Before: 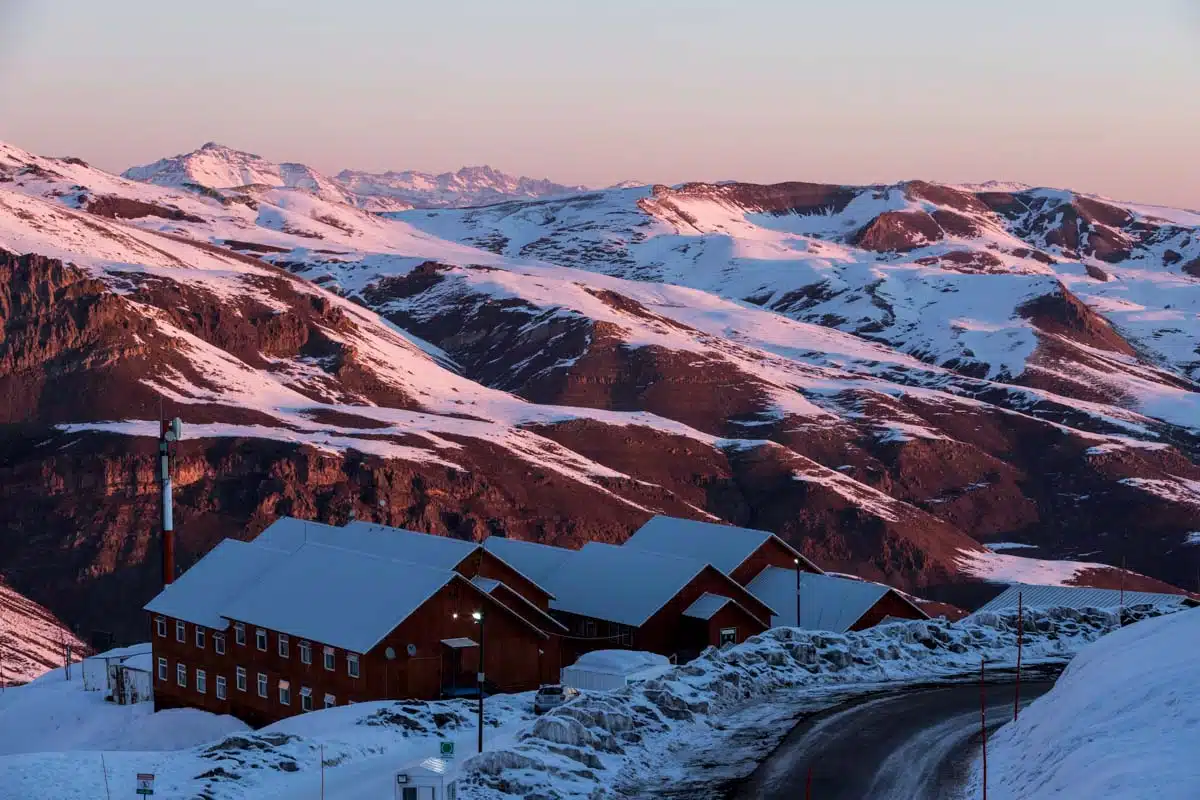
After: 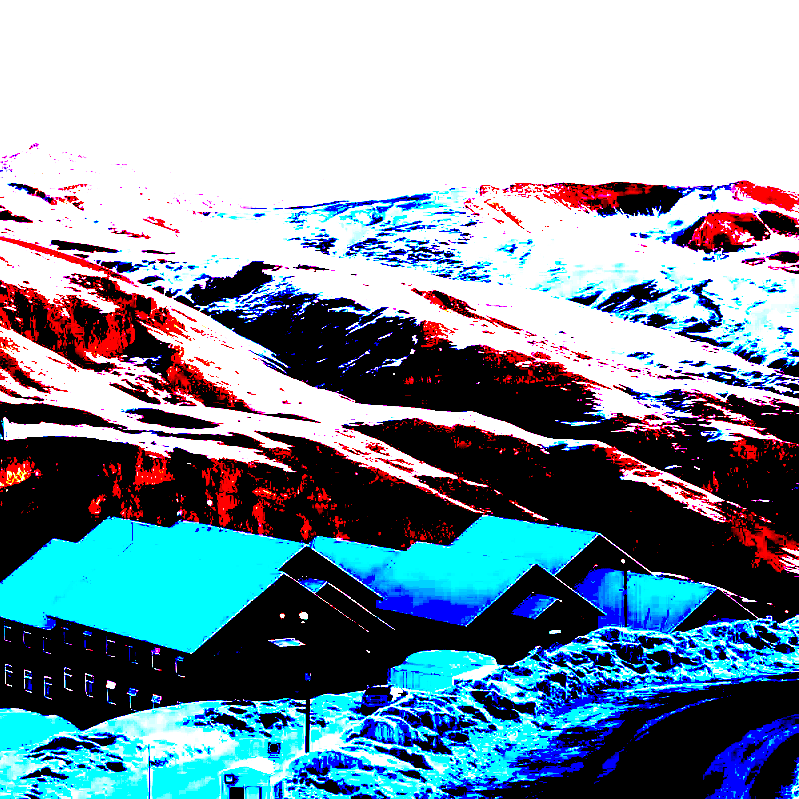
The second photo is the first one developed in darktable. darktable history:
exposure: black level correction 0.098, exposure 3.024 EV, compensate exposure bias true, compensate highlight preservation false
crop and rotate: left 14.477%, right 18.914%
